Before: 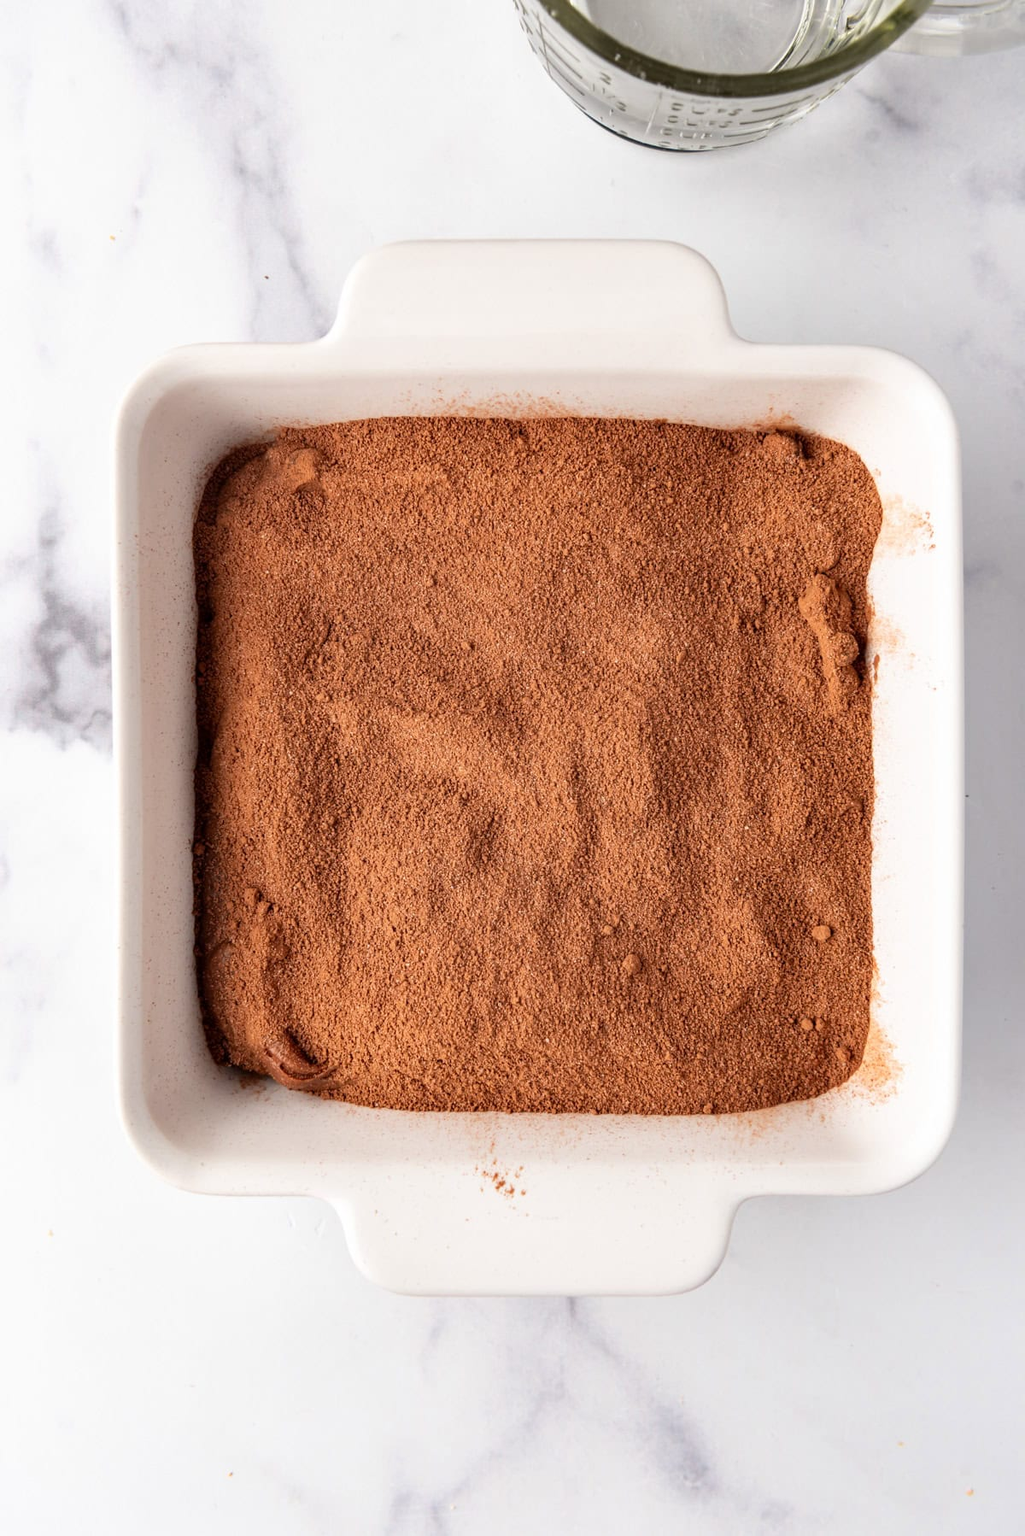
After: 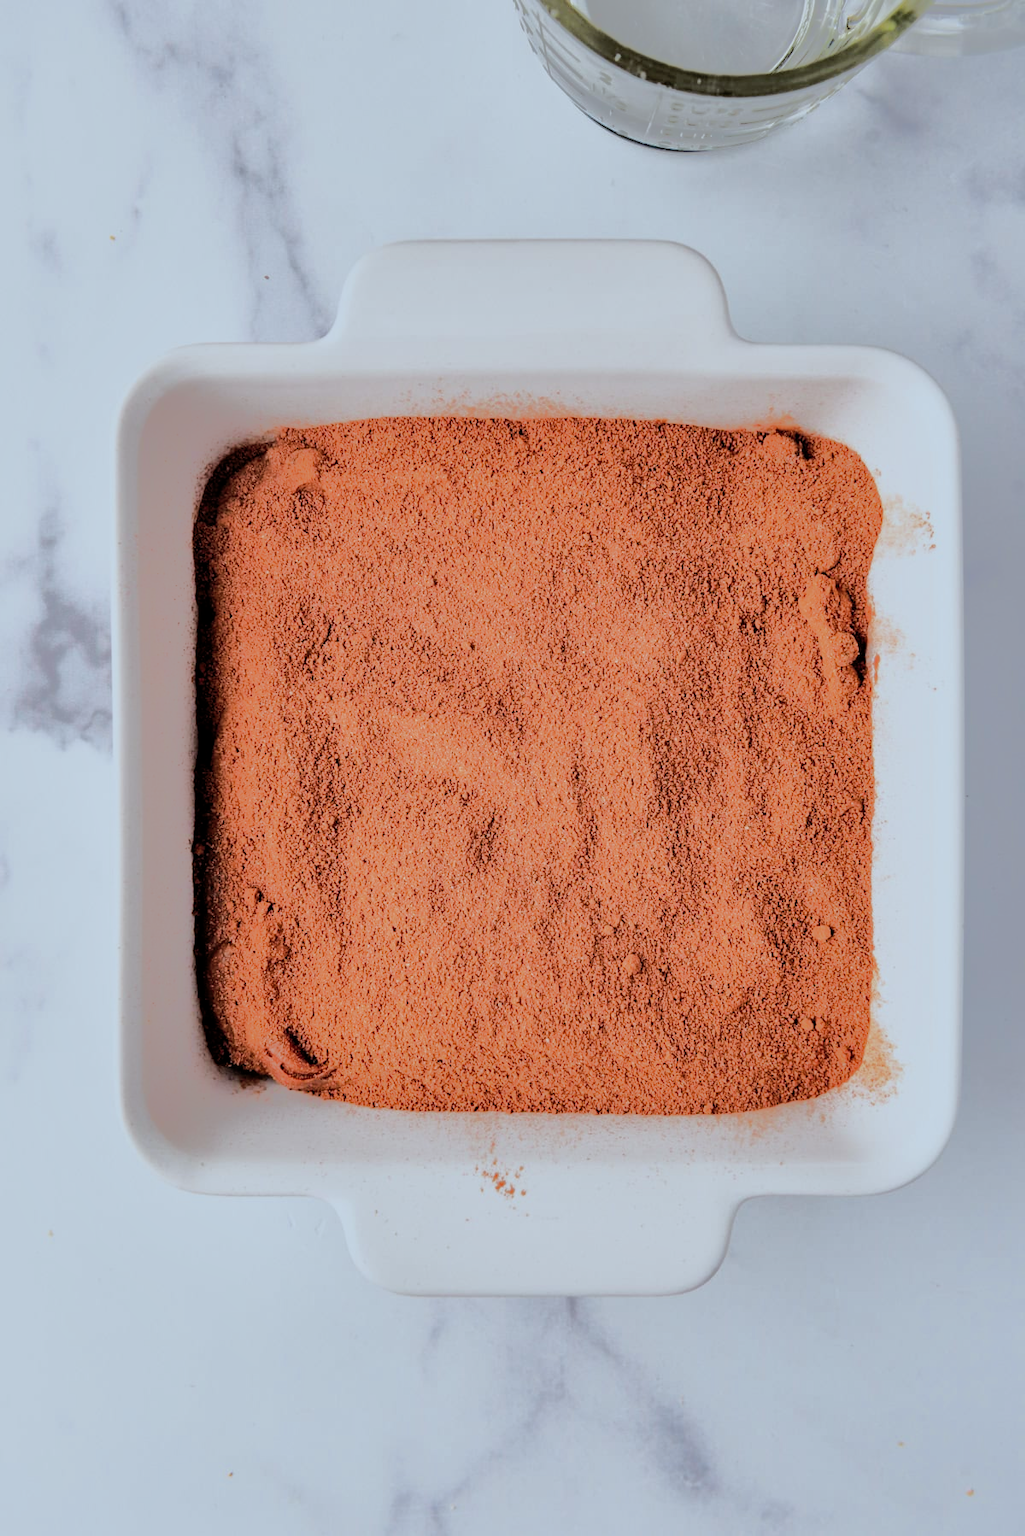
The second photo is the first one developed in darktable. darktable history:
color correction: highlights a* -4.1, highlights b* -10.73
tone equalizer: -8 EV -0.52 EV, -7 EV -0.293 EV, -6 EV -0.049 EV, -5 EV 0.401 EV, -4 EV 0.966 EV, -3 EV 0.788 EV, -2 EV -0.009 EV, -1 EV 0.123 EV, +0 EV -0.02 EV, edges refinement/feathering 500, mask exposure compensation -1.57 EV, preserve details no
shadows and highlights: on, module defaults
filmic rgb: middle gray luminance 29.02%, black relative exposure -10.25 EV, white relative exposure 5.47 EV, target black luminance 0%, hardness 3.92, latitude 2.59%, contrast 1.126, highlights saturation mix 5.52%, shadows ↔ highlights balance 14.93%
contrast brightness saturation: saturation 0.104
